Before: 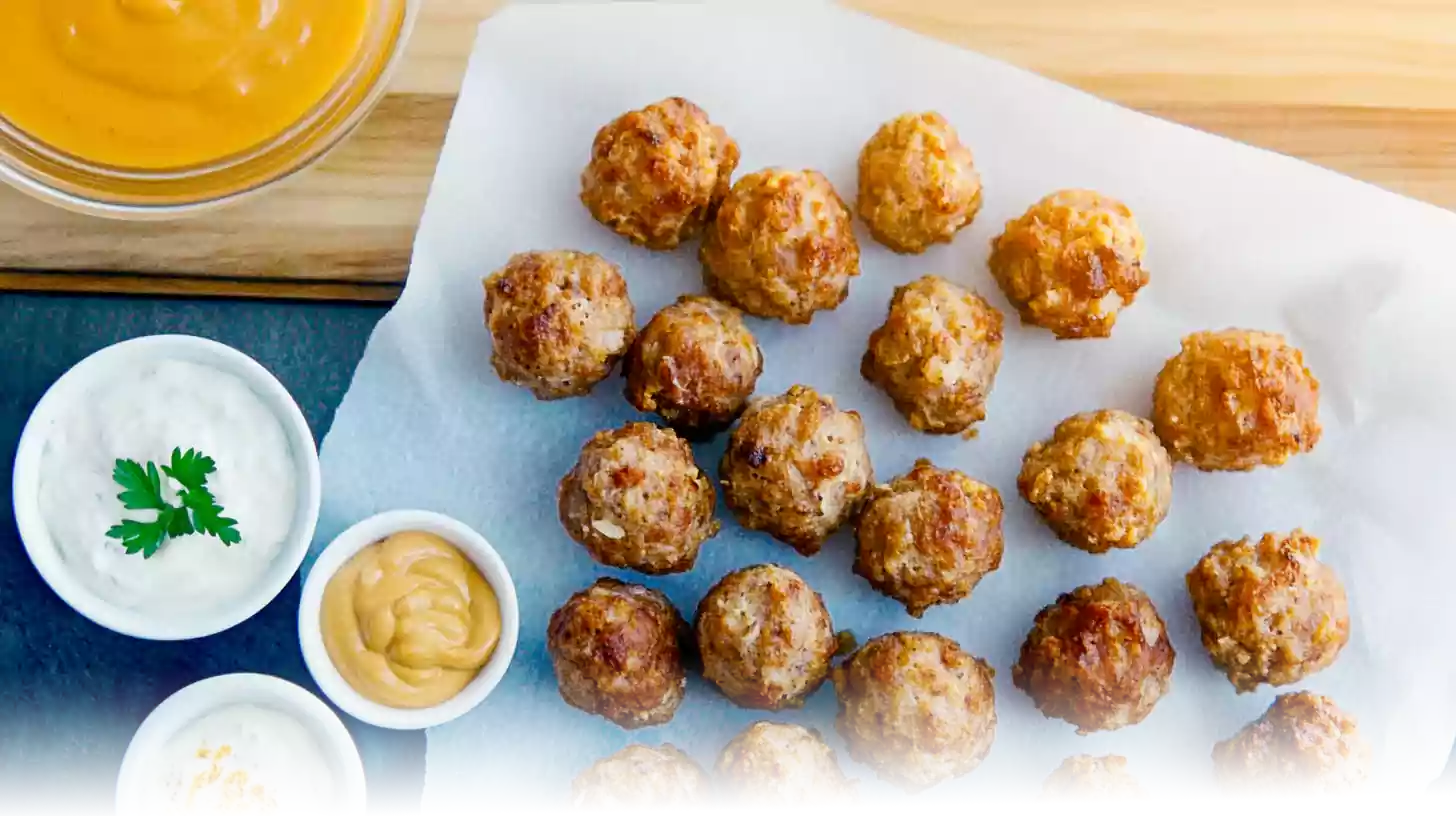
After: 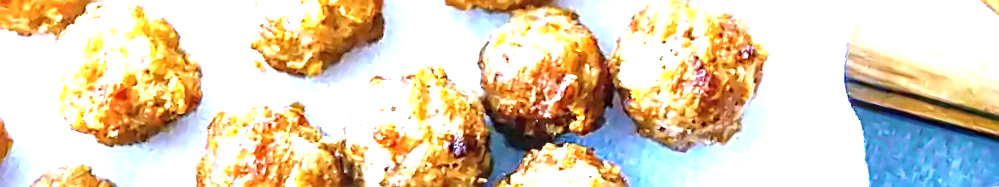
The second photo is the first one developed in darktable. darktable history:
contrast brightness saturation: saturation -0.05
exposure: black level correction 0, exposure 1.975 EV, compensate exposure bias true, compensate highlight preservation false
crop and rotate: angle 16.12°, top 30.835%, bottom 35.653%
local contrast: on, module defaults
sharpen: on, module defaults
white balance: red 0.948, green 1.02, blue 1.176
